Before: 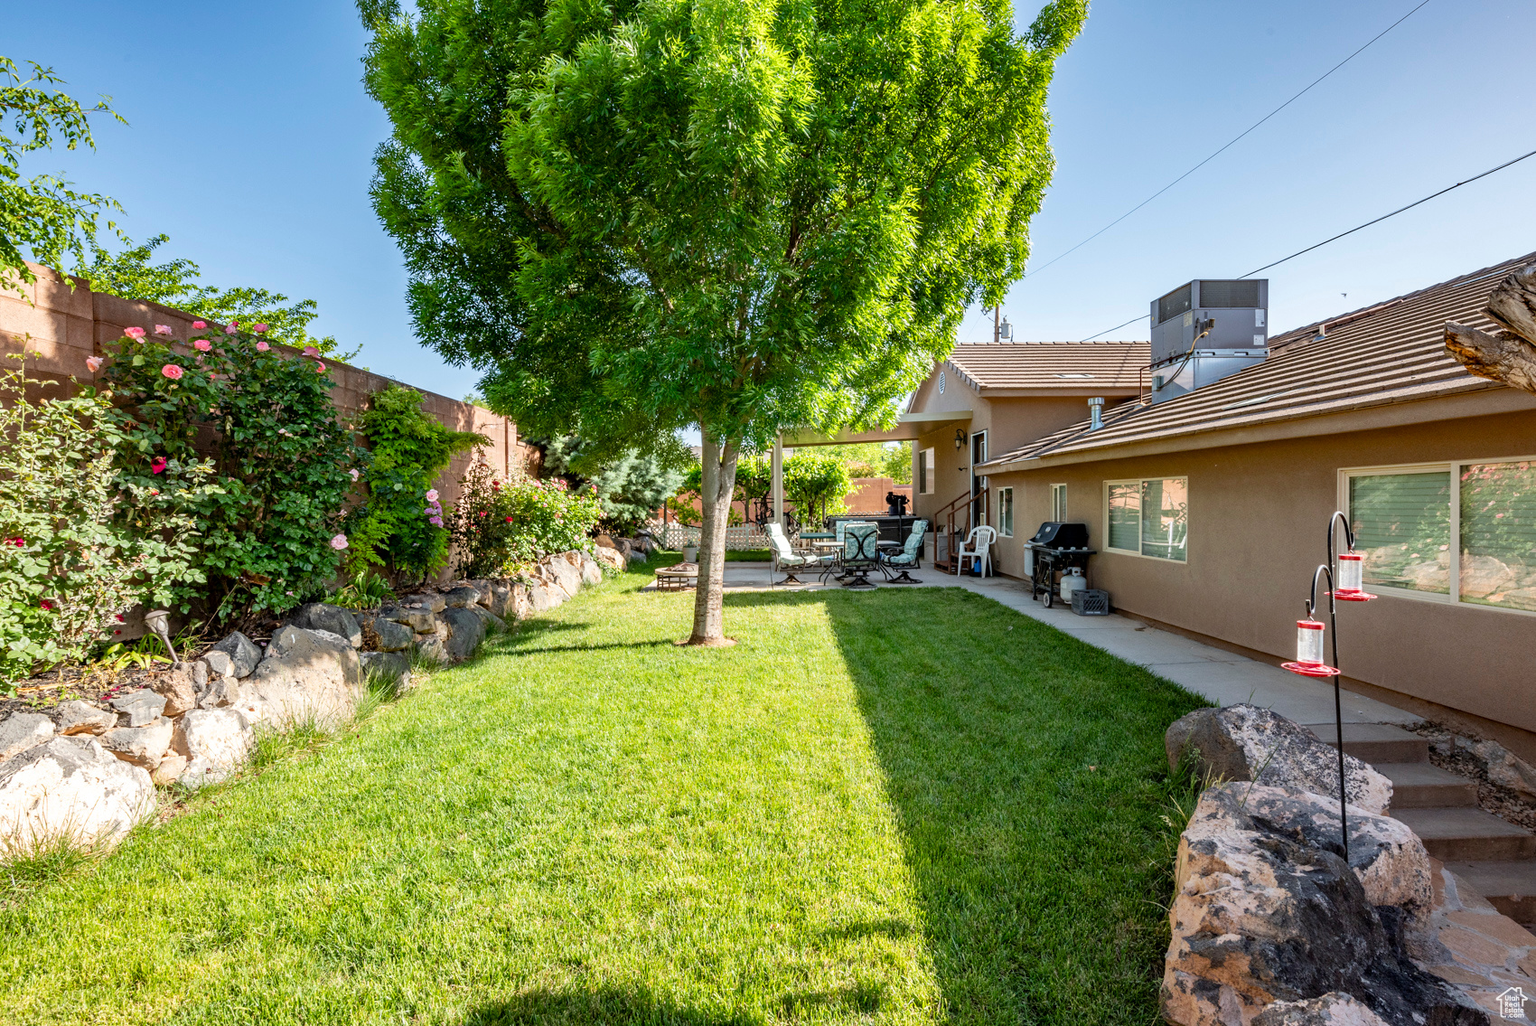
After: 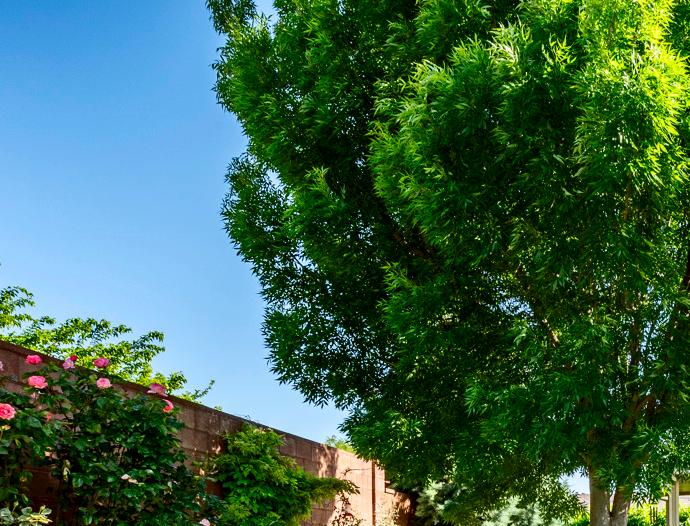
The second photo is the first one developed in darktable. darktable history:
contrast brightness saturation: contrast 0.186, brightness -0.112, saturation 0.21
crop and rotate: left 11.079%, top 0.08%, right 48.293%, bottom 53.556%
